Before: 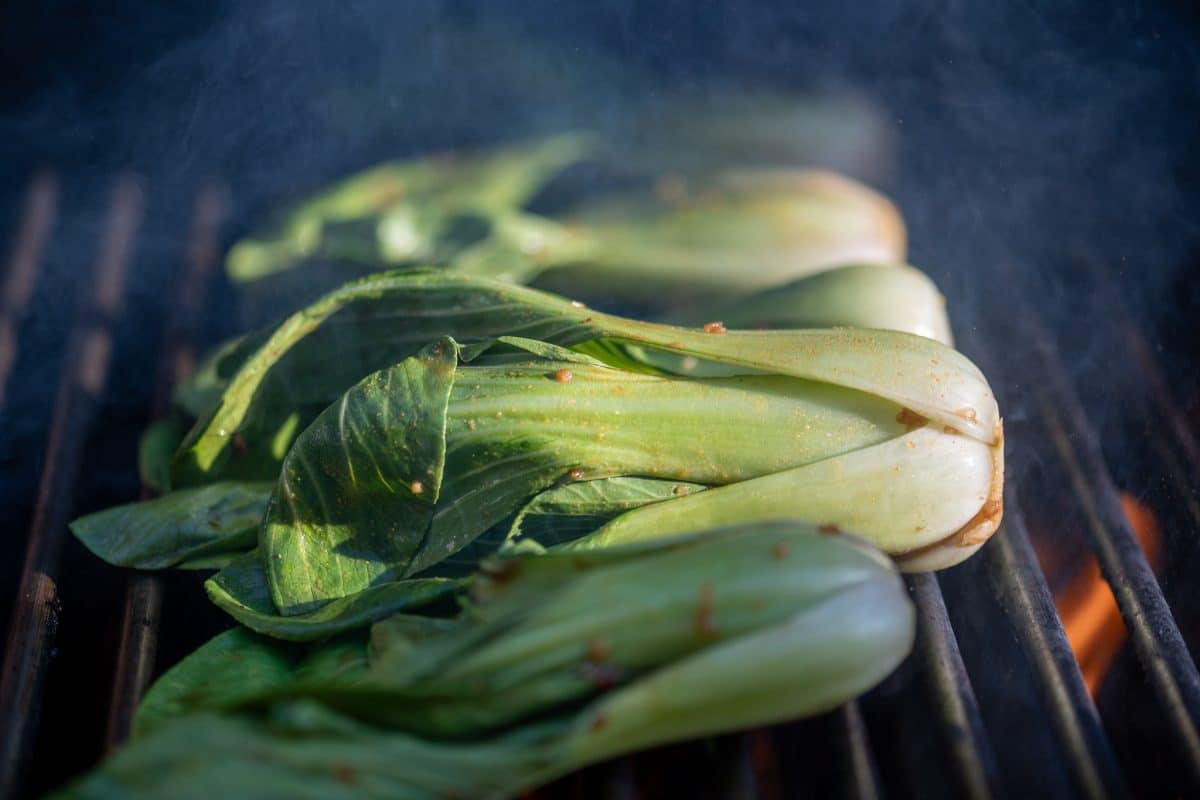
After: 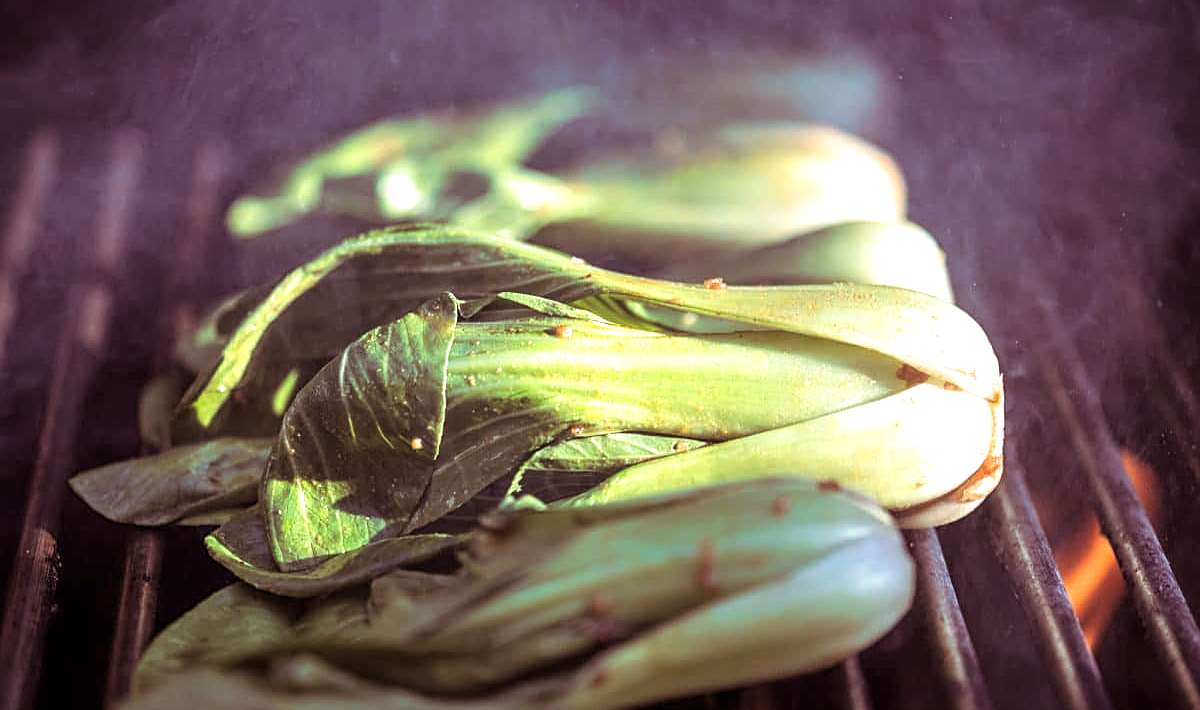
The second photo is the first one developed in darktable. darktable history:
crop and rotate: top 5.609%, bottom 5.609%
sharpen: on, module defaults
split-toning: on, module defaults
exposure: black level correction 0, exposure 1 EV, compensate exposure bias true, compensate highlight preservation false
